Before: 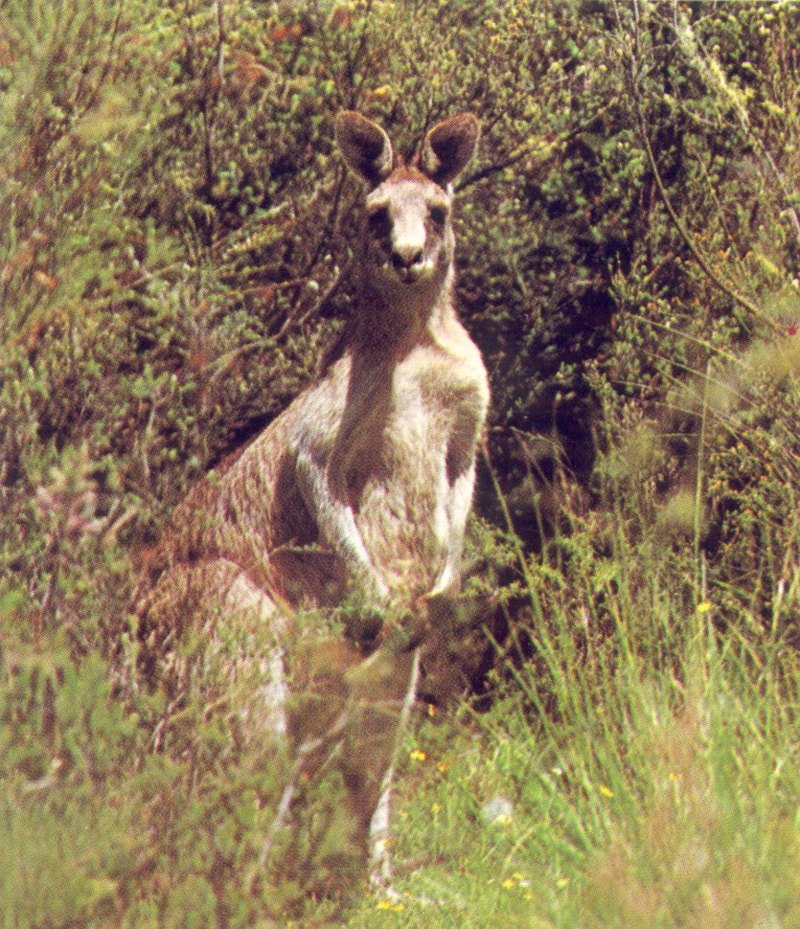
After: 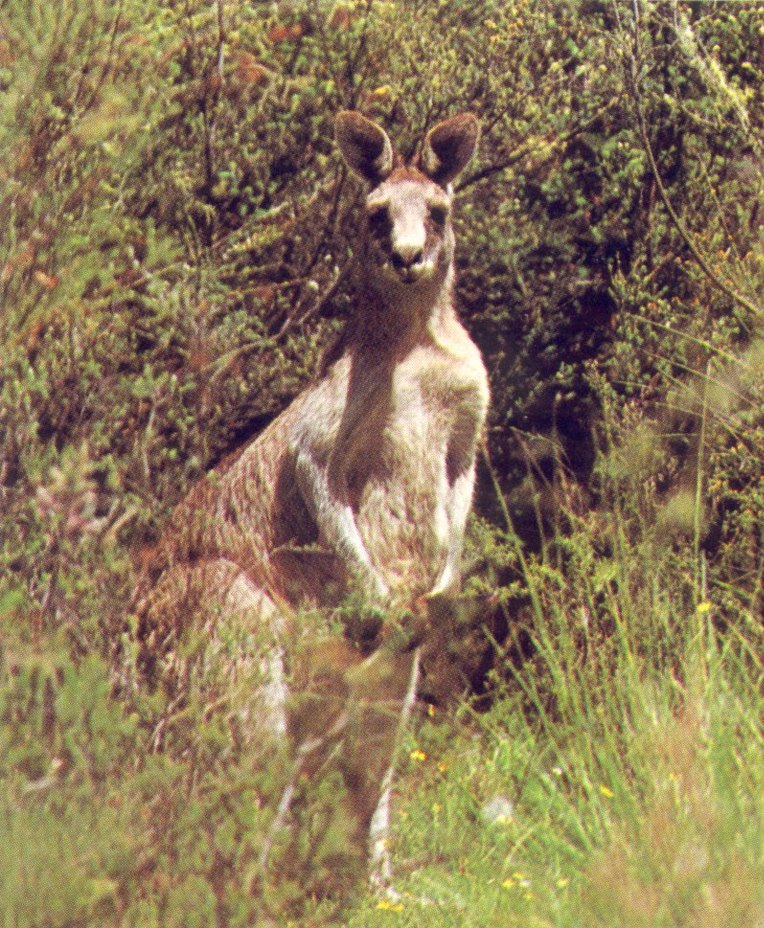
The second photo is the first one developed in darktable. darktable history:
crop: right 4.404%, bottom 0.031%
